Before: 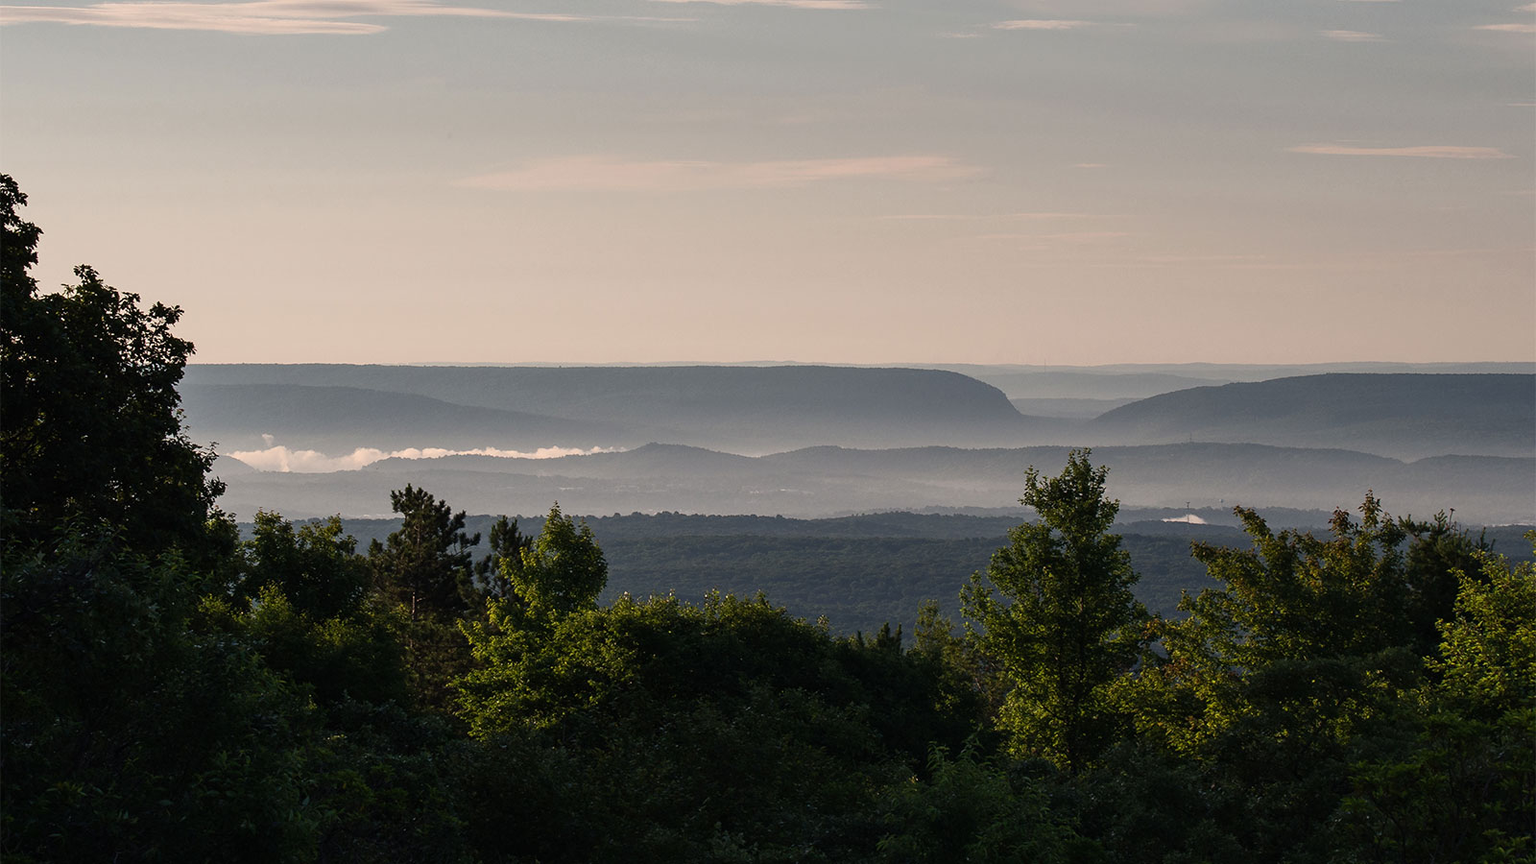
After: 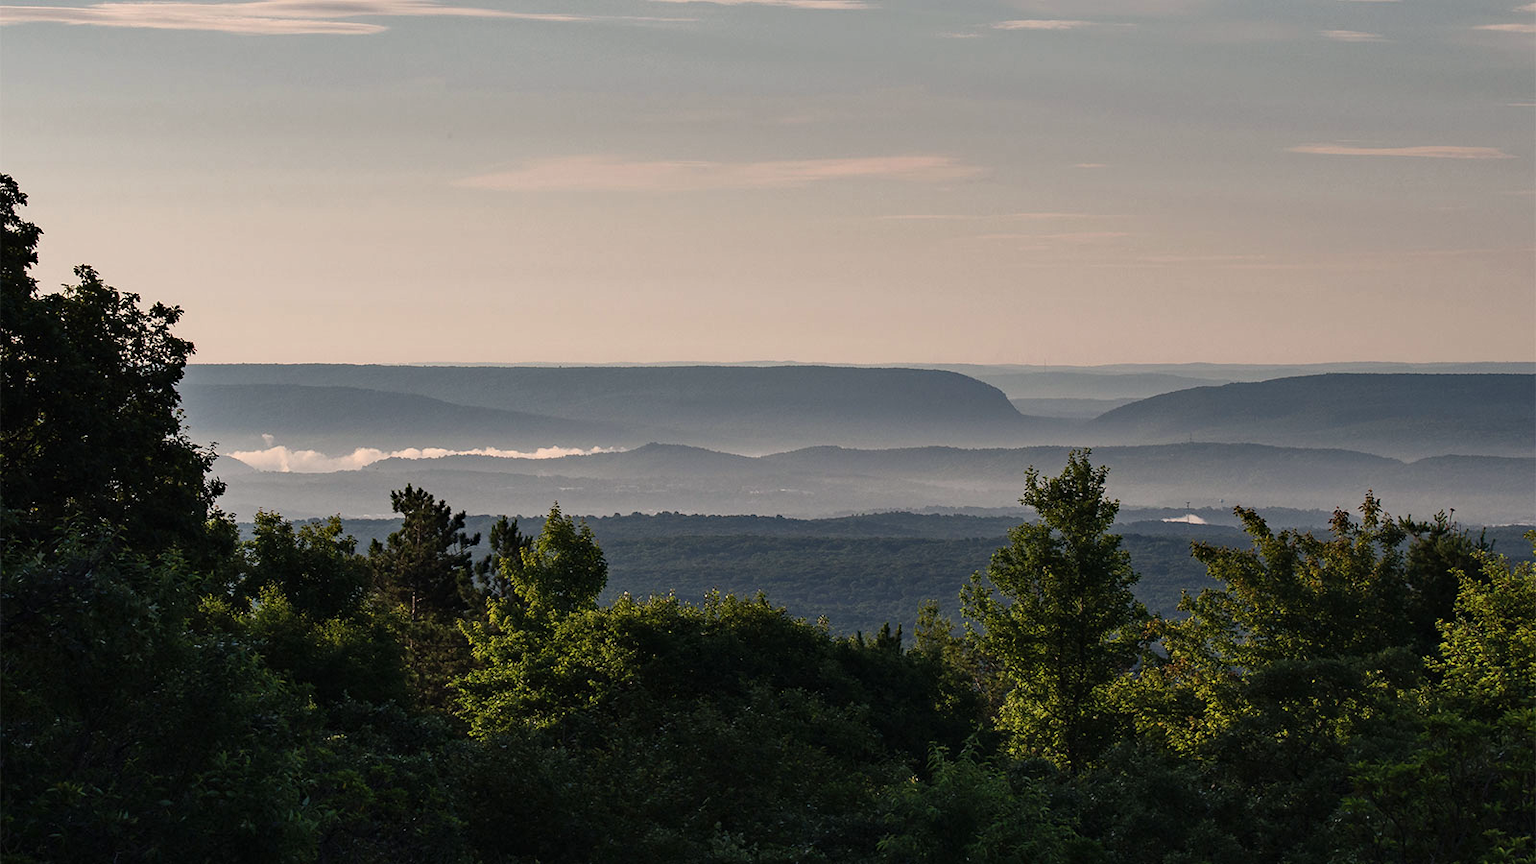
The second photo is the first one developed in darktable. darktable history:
shadows and highlights: shadows 37.27, highlights -28.18, soften with gaussian
haze removal: compatibility mode true, adaptive false
